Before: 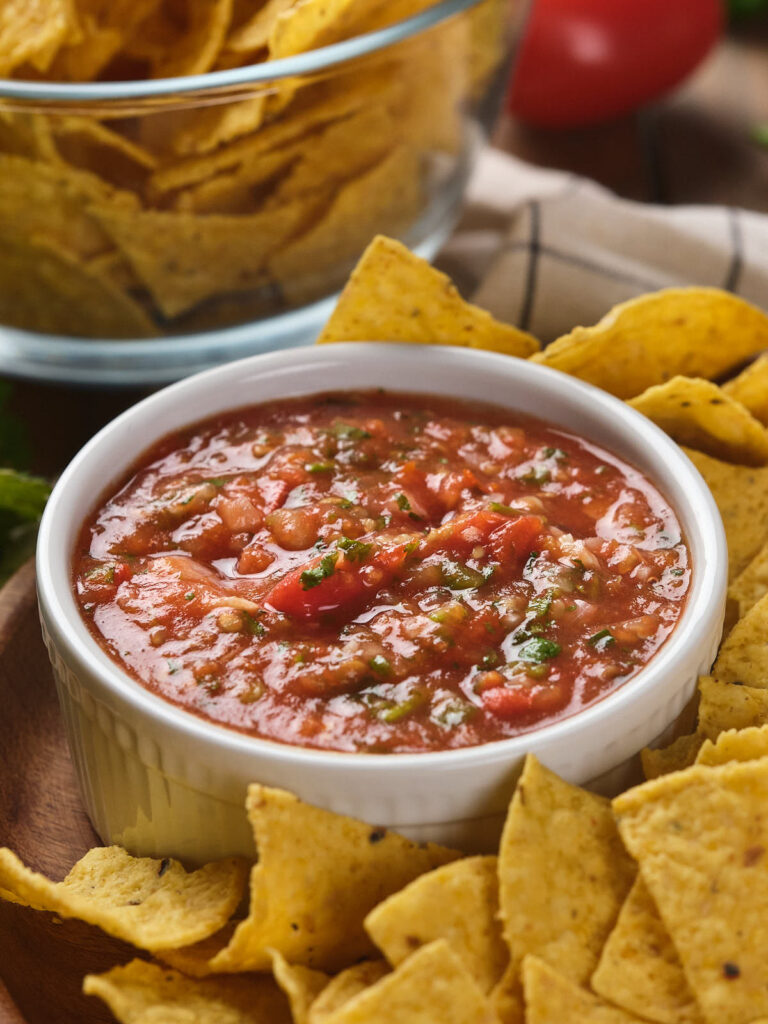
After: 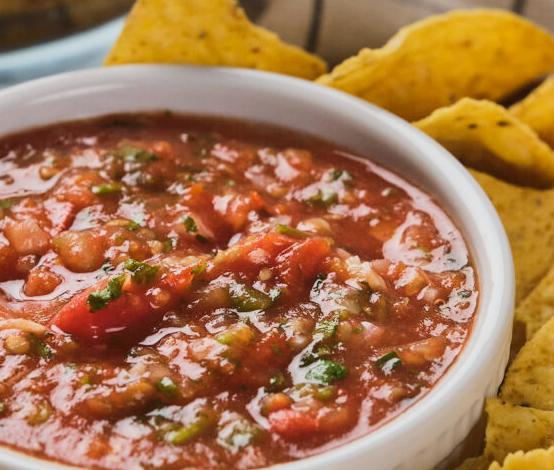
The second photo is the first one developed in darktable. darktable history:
tone curve: curves: ch0 [(0, 0.018) (0.036, 0.038) (0.15, 0.131) (0.27, 0.247) (0.545, 0.561) (0.761, 0.761) (1, 0.919)]; ch1 [(0, 0) (0.179, 0.173) (0.322, 0.32) (0.429, 0.431) (0.502, 0.5) (0.519, 0.522) (0.562, 0.588) (0.625, 0.67) (0.711, 0.745) (1, 1)]; ch2 [(0, 0) (0.29, 0.295) (0.404, 0.436) (0.497, 0.499) (0.521, 0.523) (0.561, 0.605) (0.657, 0.655) (0.712, 0.764) (1, 1)], color space Lab, linked channels, preserve colors none
crop and rotate: left 27.841%, top 27.183%, bottom 26.892%
